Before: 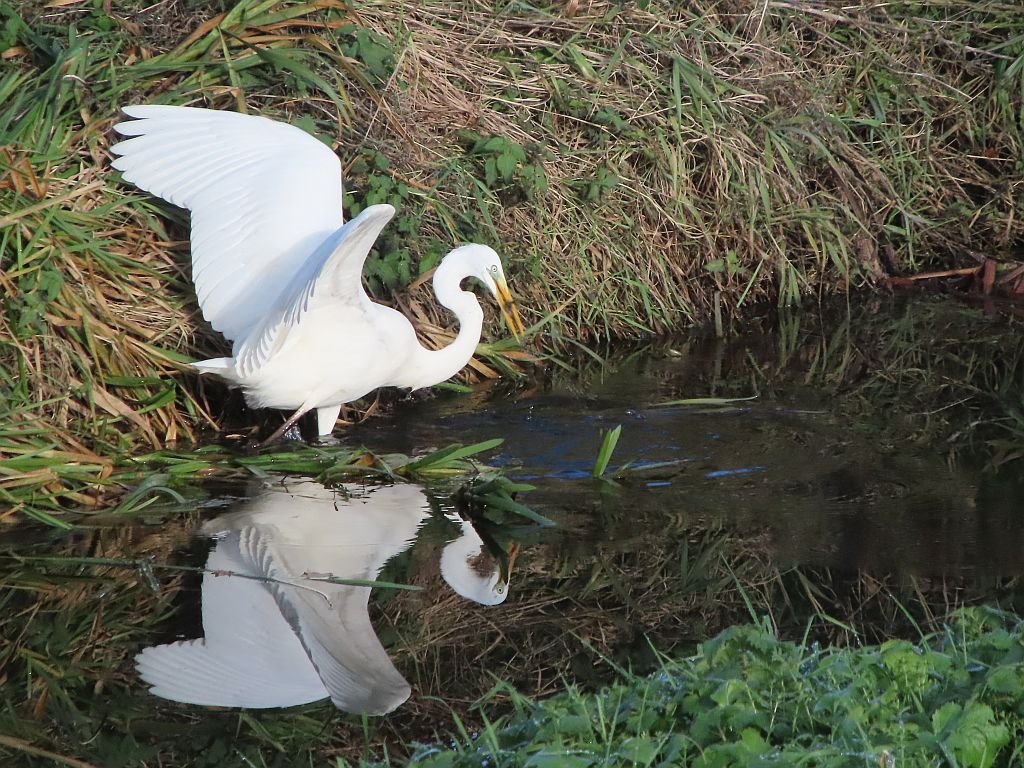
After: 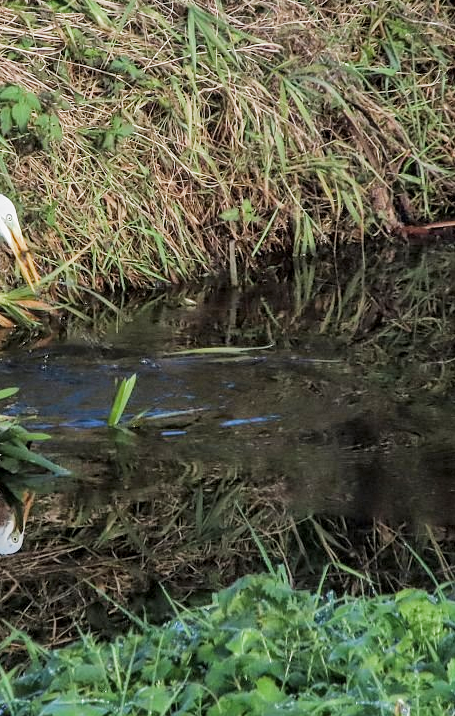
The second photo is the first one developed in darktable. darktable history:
local contrast: detail 130%
exposure: exposure 0.716 EV, compensate exposure bias true, compensate highlight preservation false
filmic rgb: middle gray luminance 18.37%, black relative exposure -11.11 EV, white relative exposure 3.72 EV, target black luminance 0%, hardness 5.86, latitude 57.93%, contrast 0.964, shadows ↔ highlights balance 49.38%, add noise in highlights 0.001, color science v3 (2019), use custom middle-gray values true, contrast in highlights soft
crop: left 47.457%, top 6.688%, right 8.085%
color balance rgb: linear chroma grading › shadows -30.626%, linear chroma grading › global chroma 34.92%, perceptual saturation grading › global saturation -3.727%, global vibrance 7.266%, saturation formula JzAzBz (2021)
contrast brightness saturation: contrast 0.07
